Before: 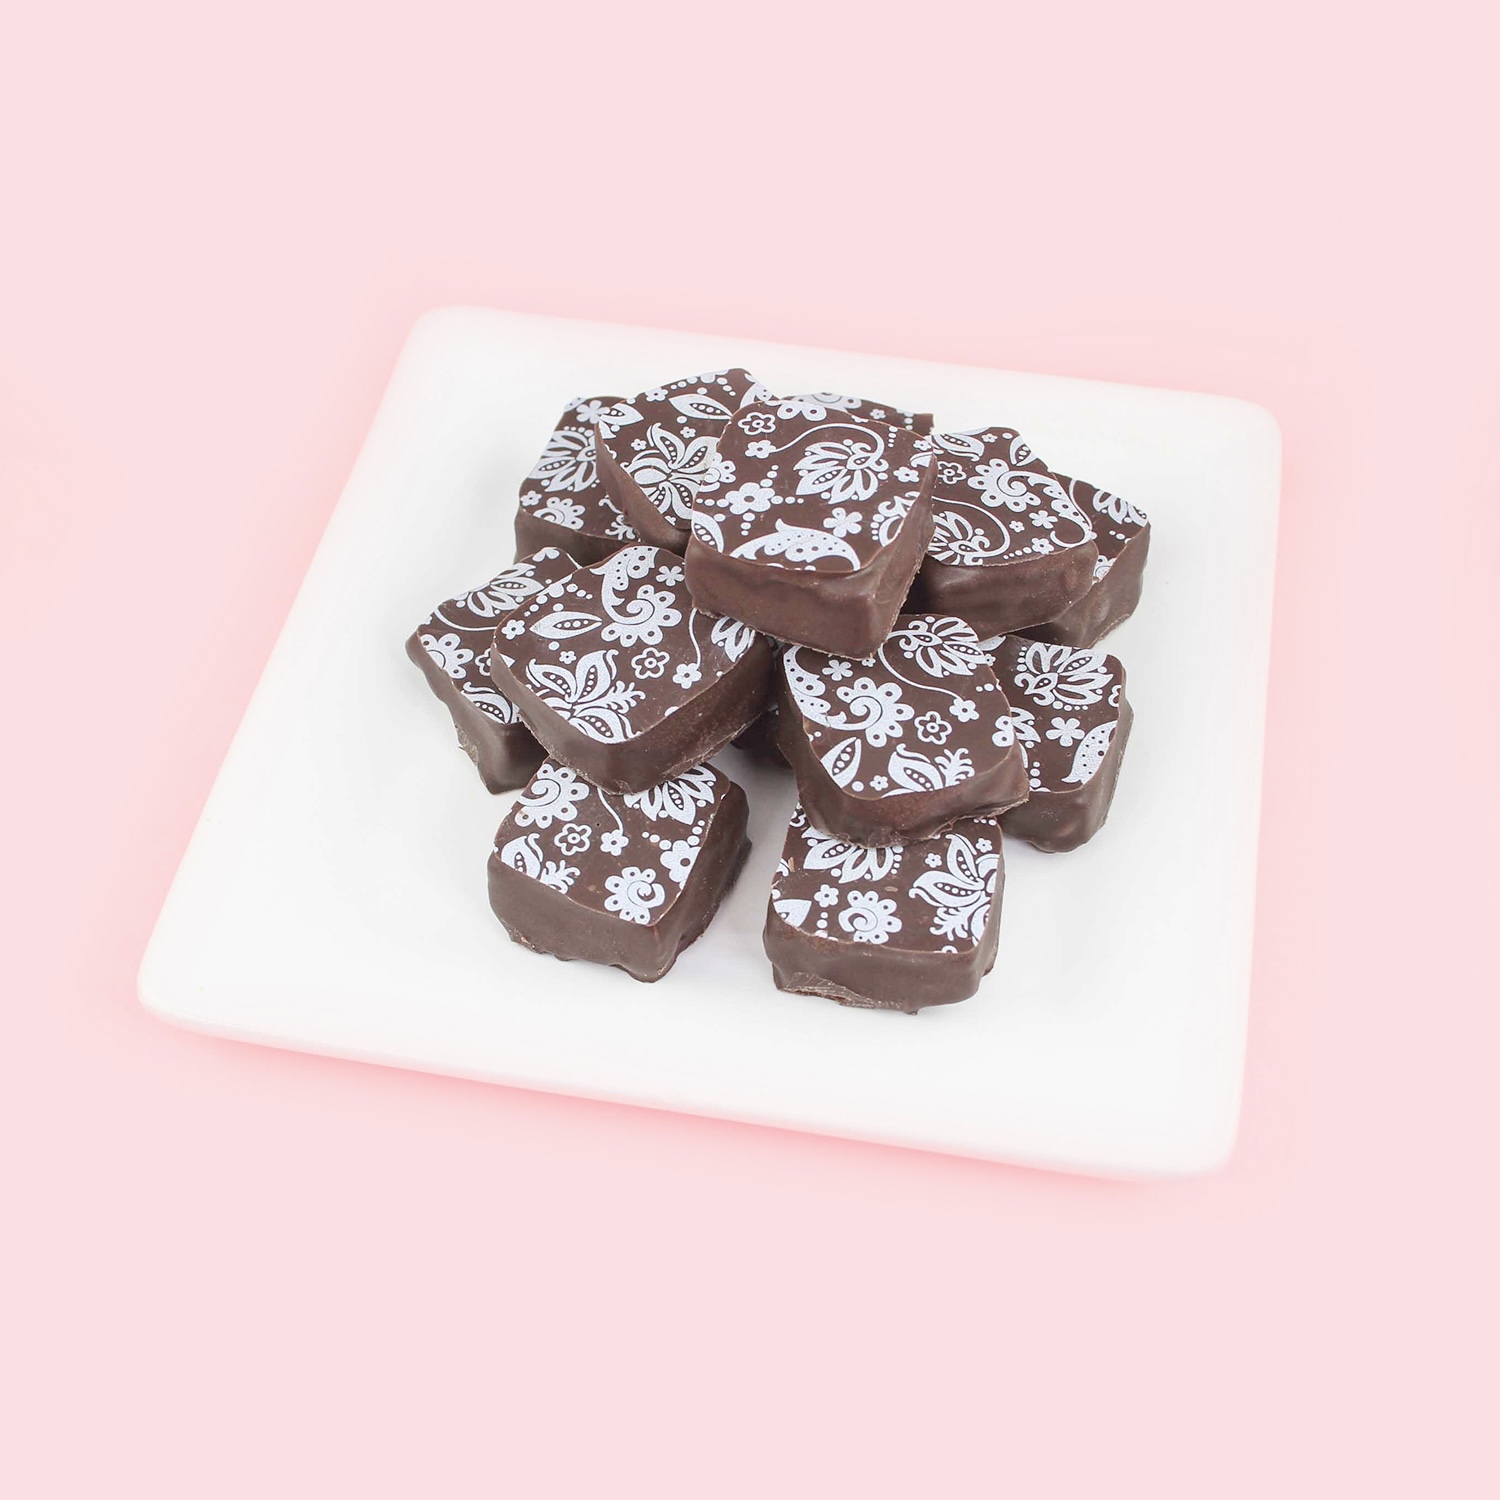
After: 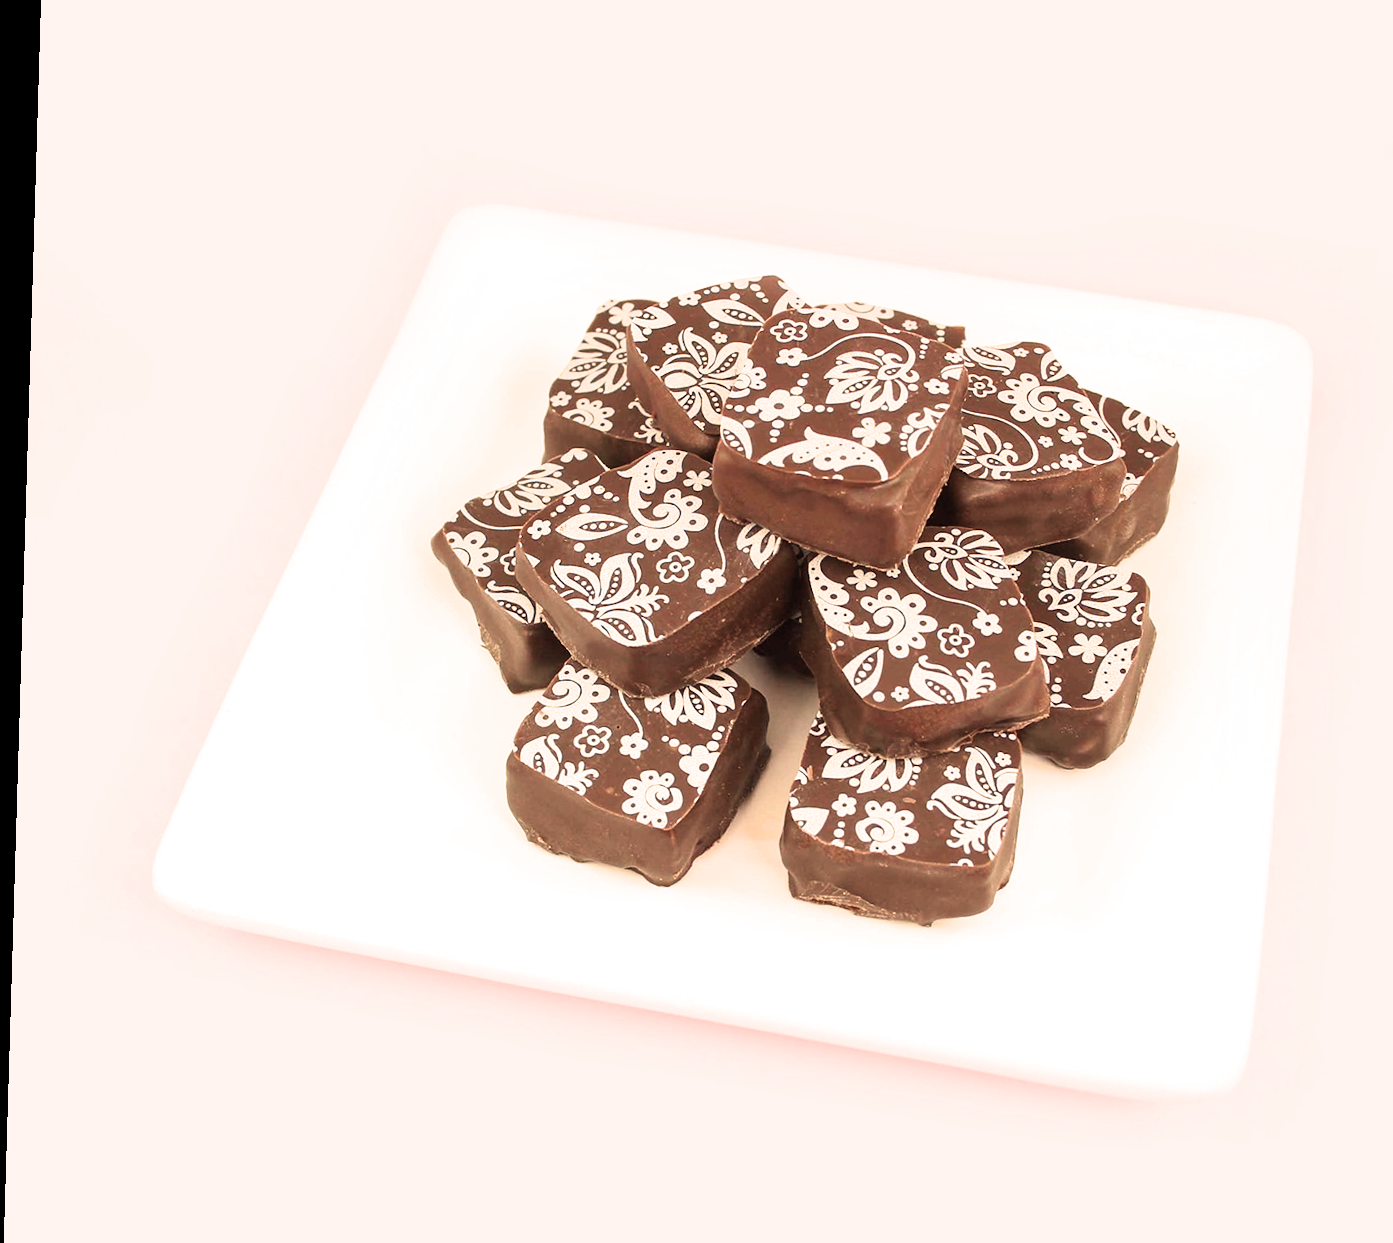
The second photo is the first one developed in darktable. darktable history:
white balance: red 1.138, green 0.996, blue 0.812
rotate and perspective: rotation 1.72°, automatic cropping off
crop: top 7.49%, right 9.717%, bottom 11.943%
filmic rgb: white relative exposure 2.34 EV, hardness 6.59
